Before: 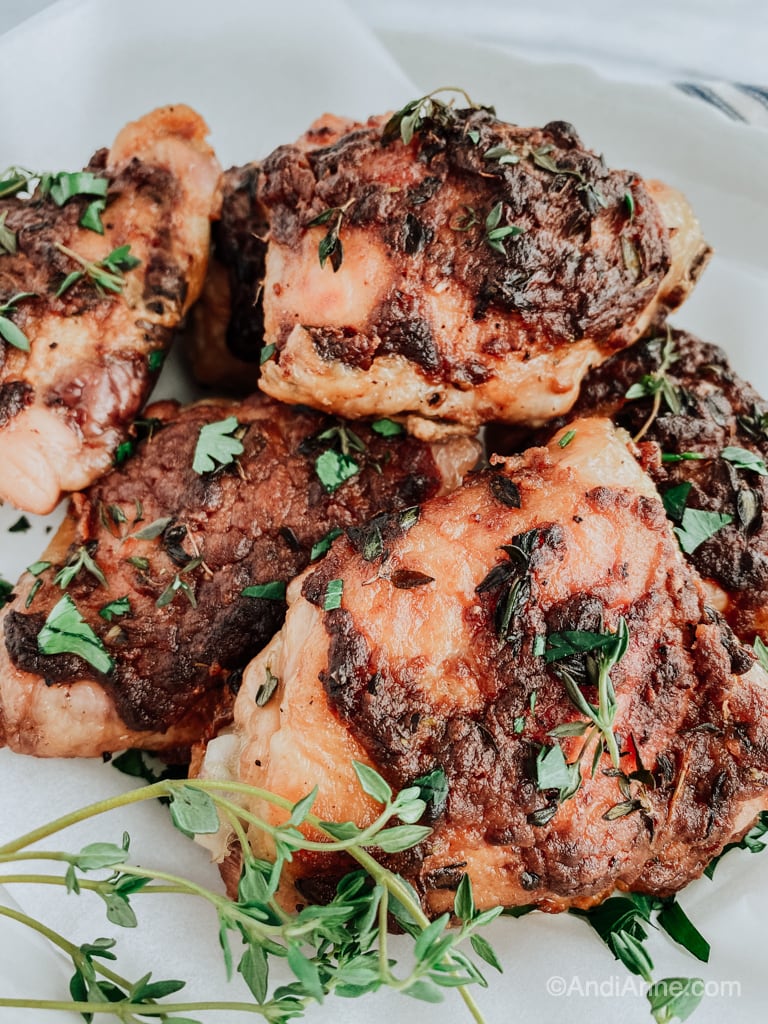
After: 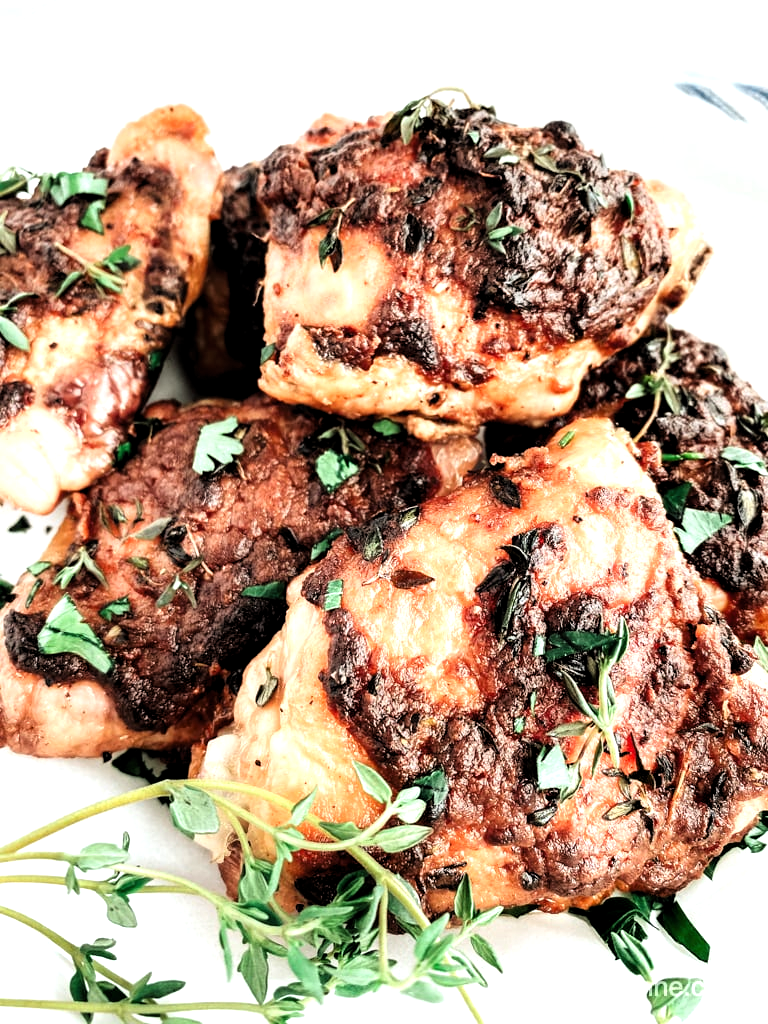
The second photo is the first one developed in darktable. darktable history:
levels: levels [0.026, 0.507, 0.987]
tone equalizer: -8 EV -1.11 EV, -7 EV -0.994 EV, -6 EV -0.863 EV, -5 EV -0.593 EV, -3 EV 0.605 EV, -2 EV 0.841 EV, -1 EV 0.996 EV, +0 EV 1.05 EV
